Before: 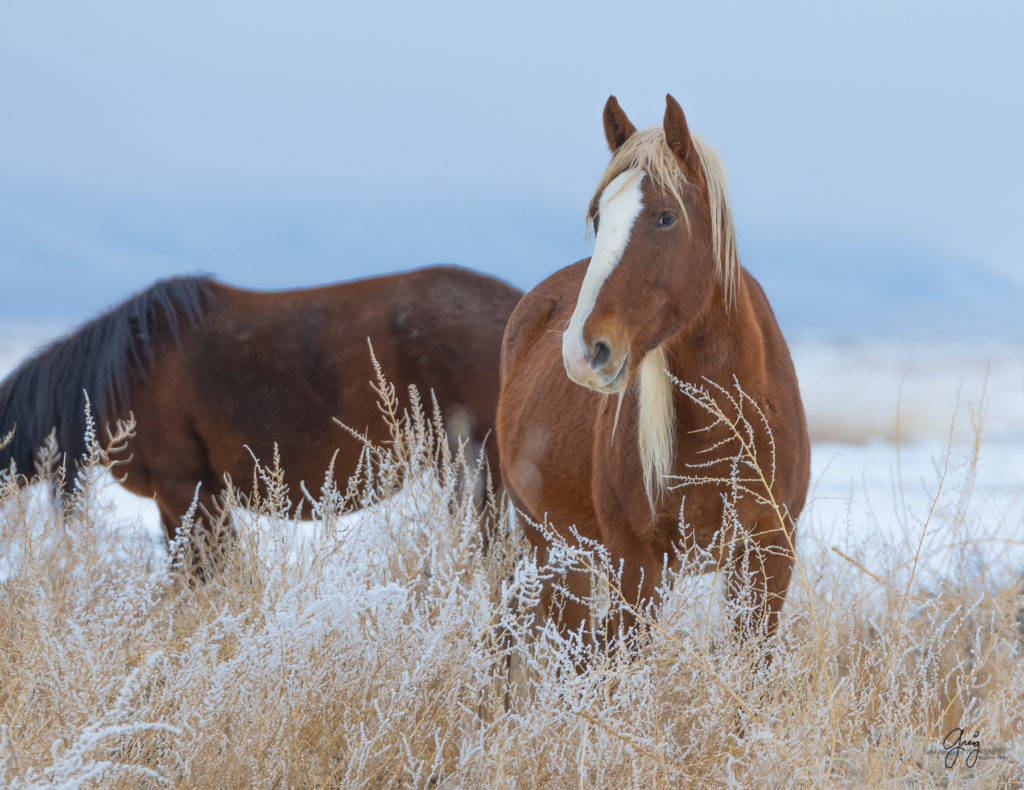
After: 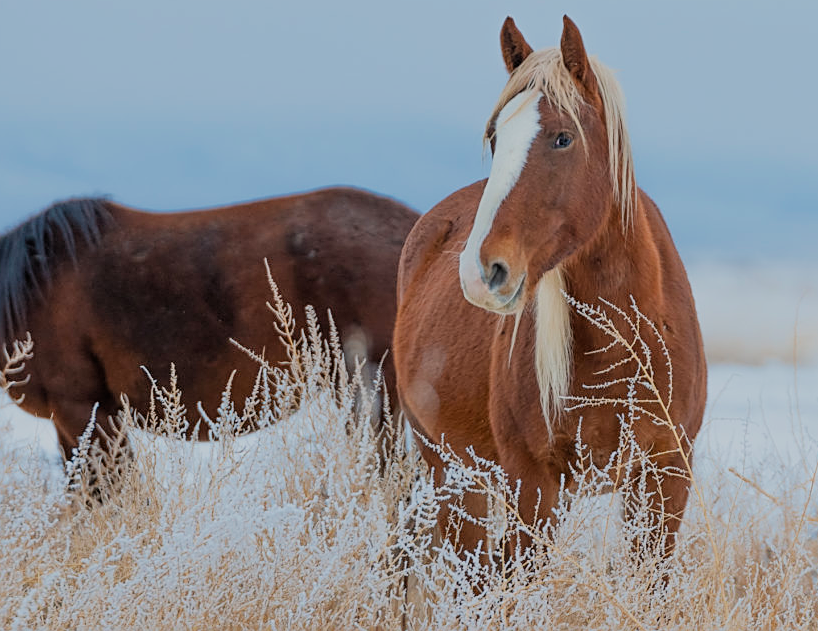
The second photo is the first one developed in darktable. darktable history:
sharpen: amount 0.575
filmic rgb: black relative exposure -7.32 EV, white relative exposure 5.09 EV, hardness 3.2
crop and rotate: left 10.071%, top 10.071%, right 10.02%, bottom 10.02%
